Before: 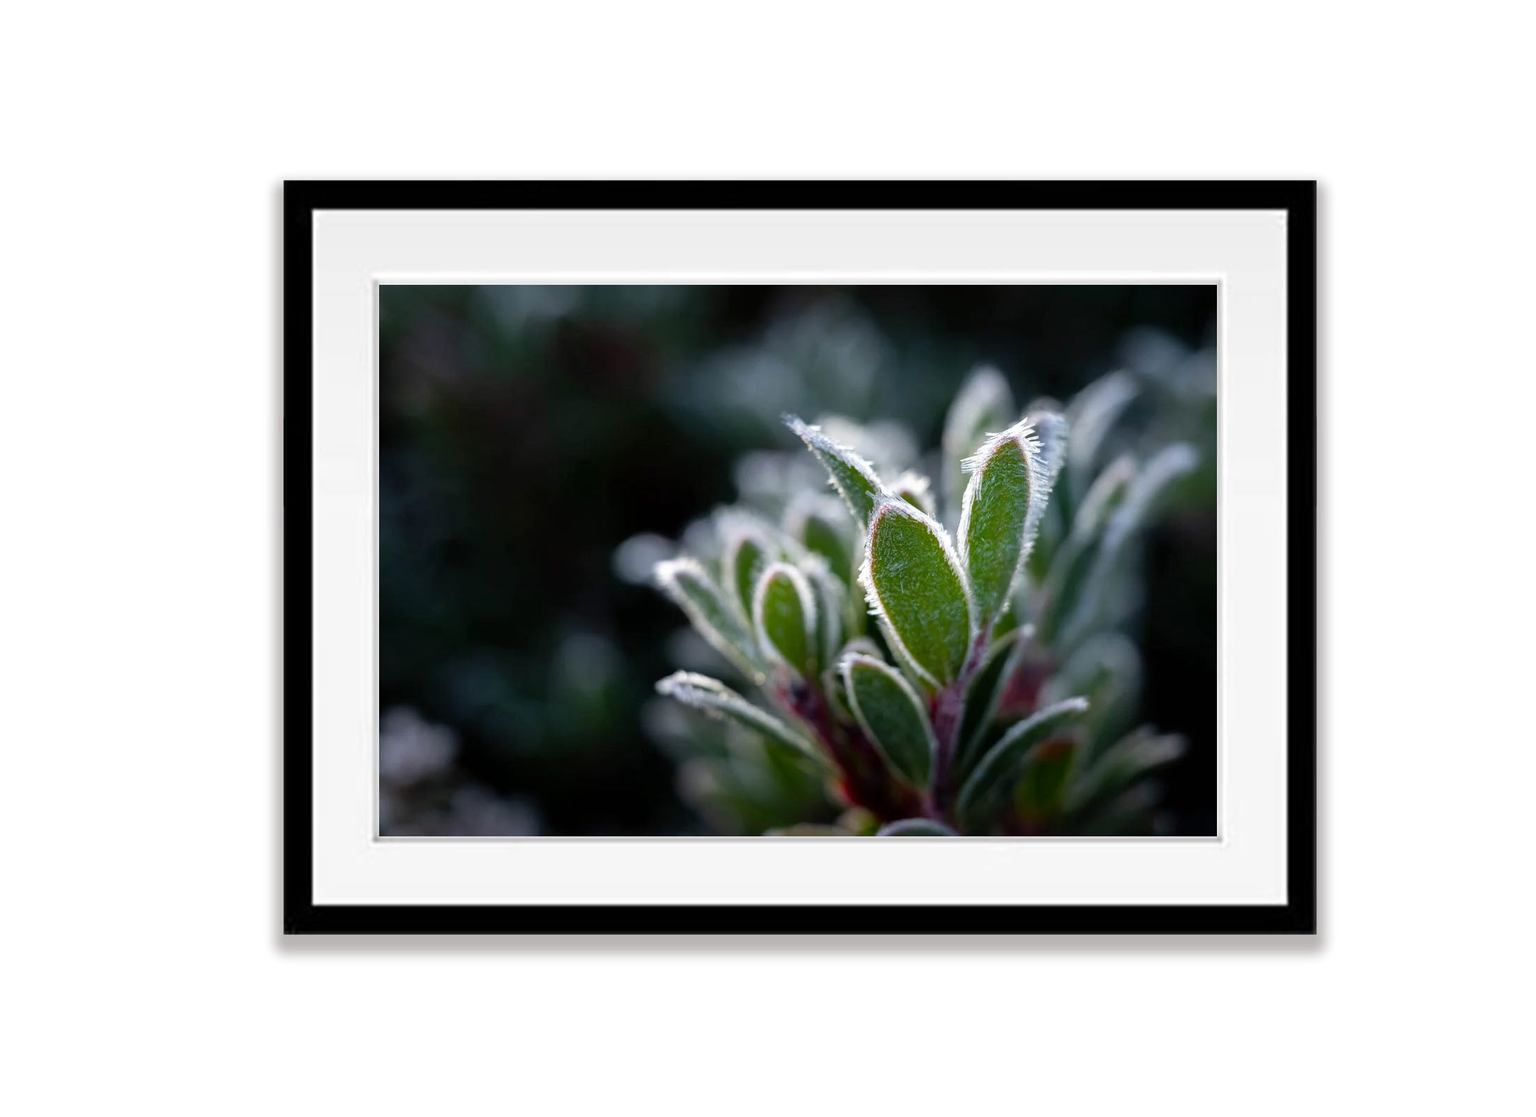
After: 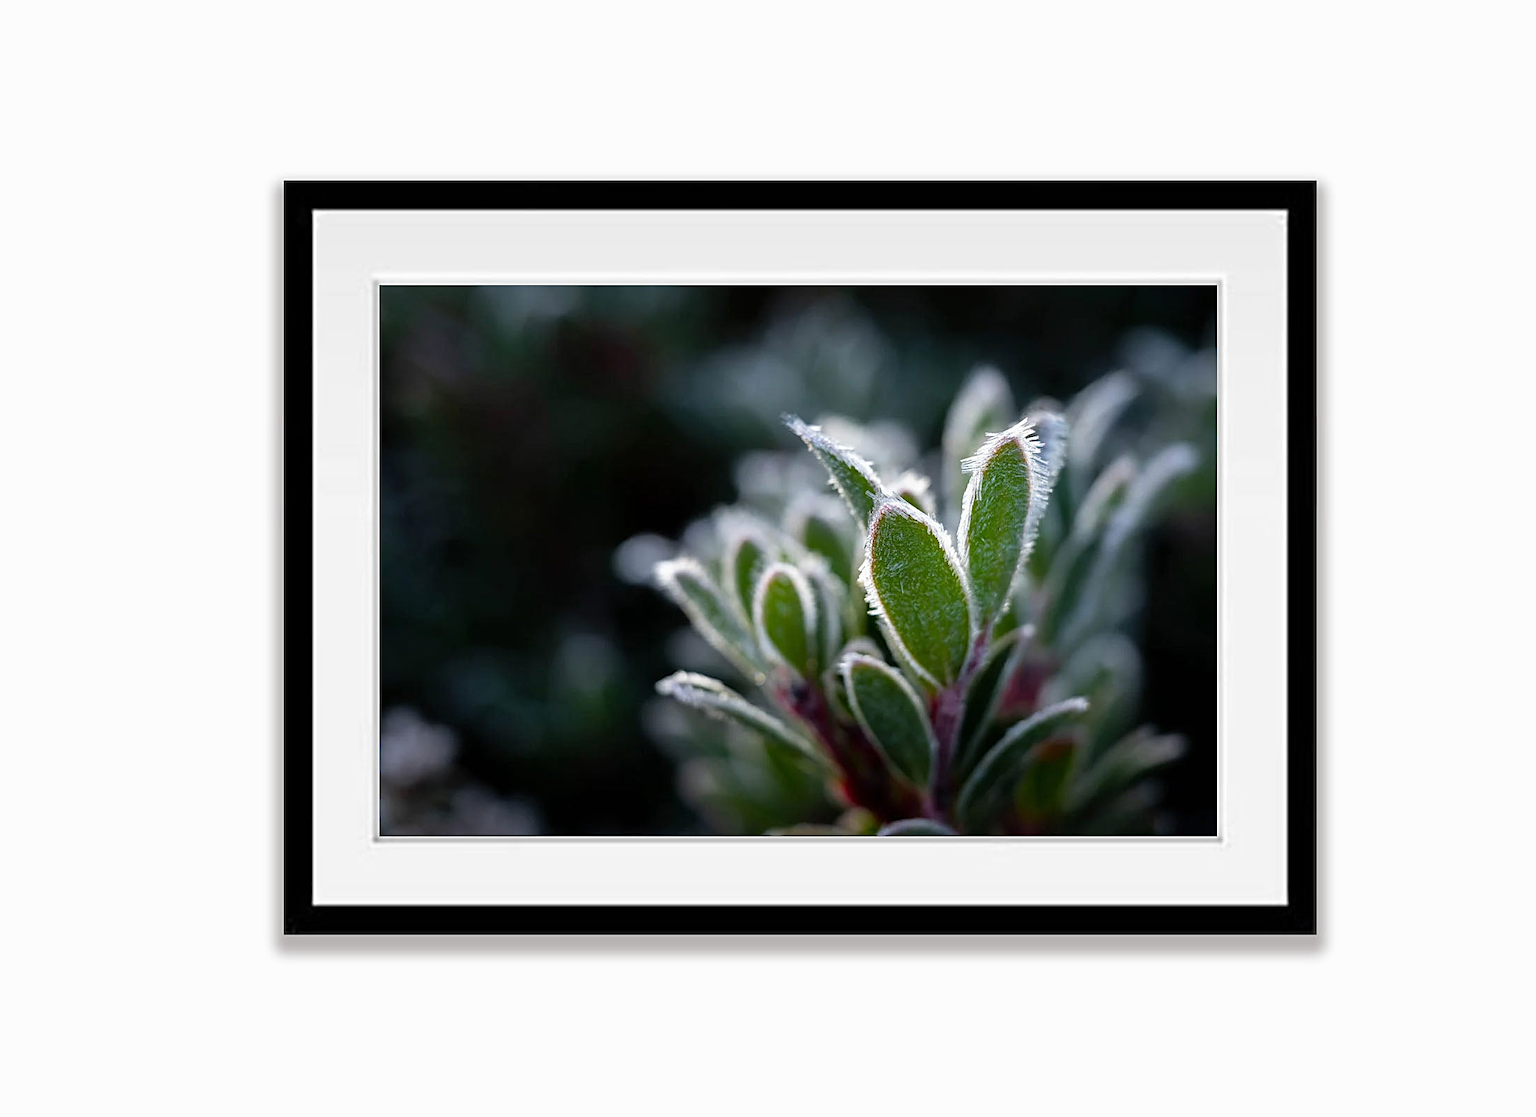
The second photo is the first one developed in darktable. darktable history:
exposure: exposure -0.04 EV, compensate highlight preservation false
rgb curve: mode RGB, independent channels
sharpen: on, module defaults
